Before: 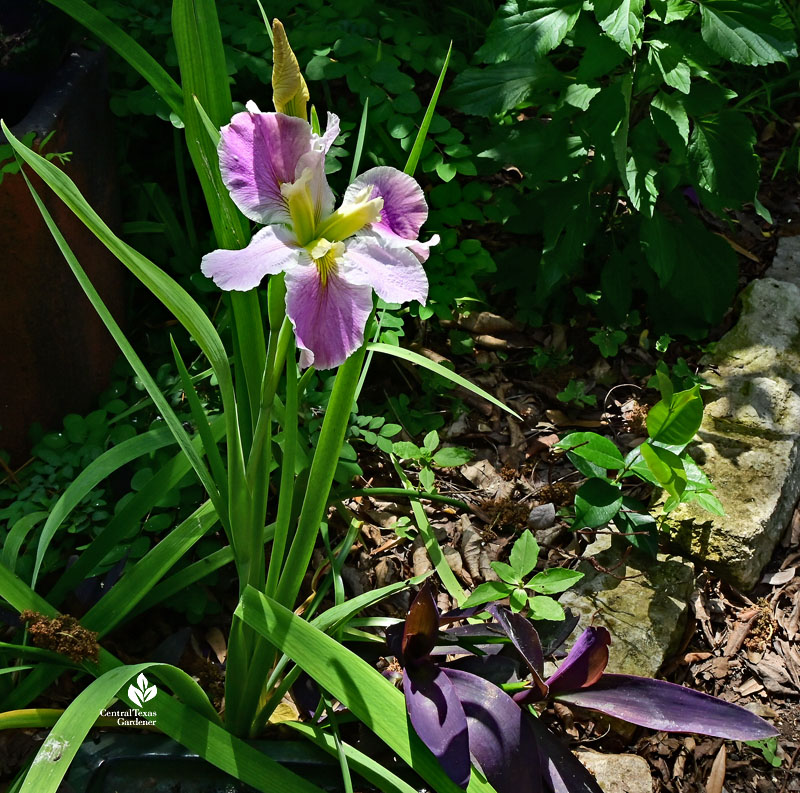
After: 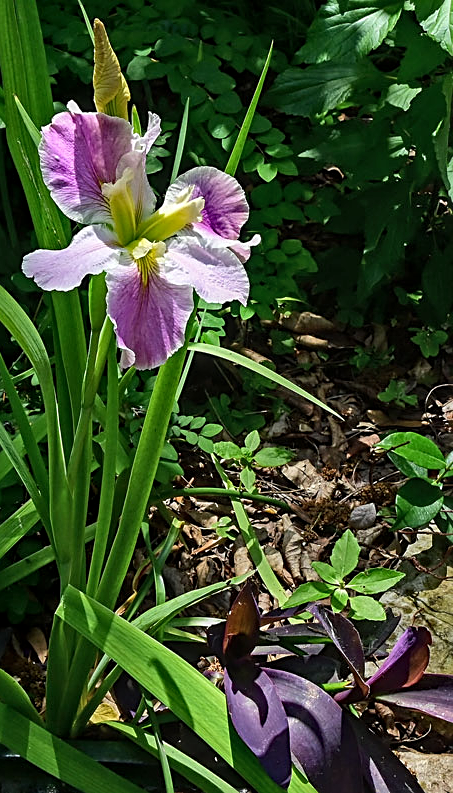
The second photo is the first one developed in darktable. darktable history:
crop and rotate: left 22.407%, right 20.961%
sharpen: on, module defaults
local contrast: on, module defaults
